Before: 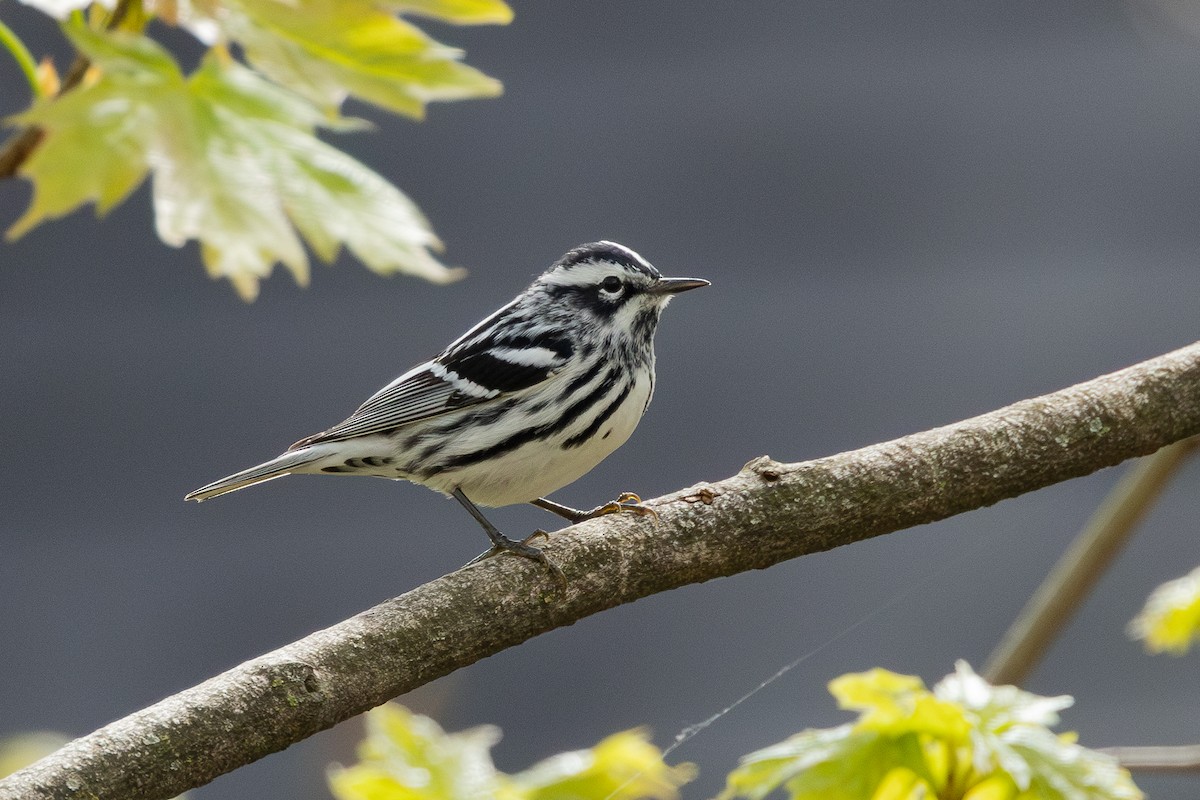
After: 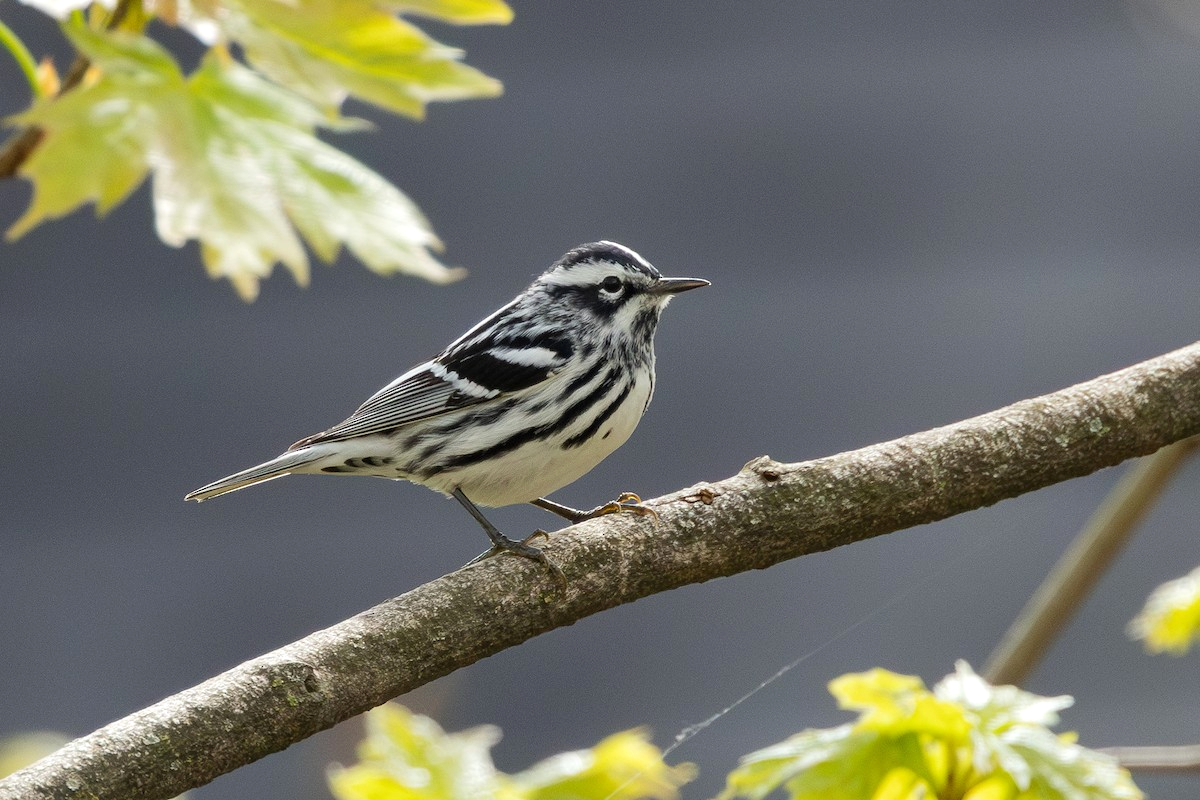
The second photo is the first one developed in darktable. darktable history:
tone equalizer: edges refinement/feathering 500, mask exposure compensation -1.24 EV, preserve details no
exposure: exposure 0.166 EV, compensate highlight preservation false
